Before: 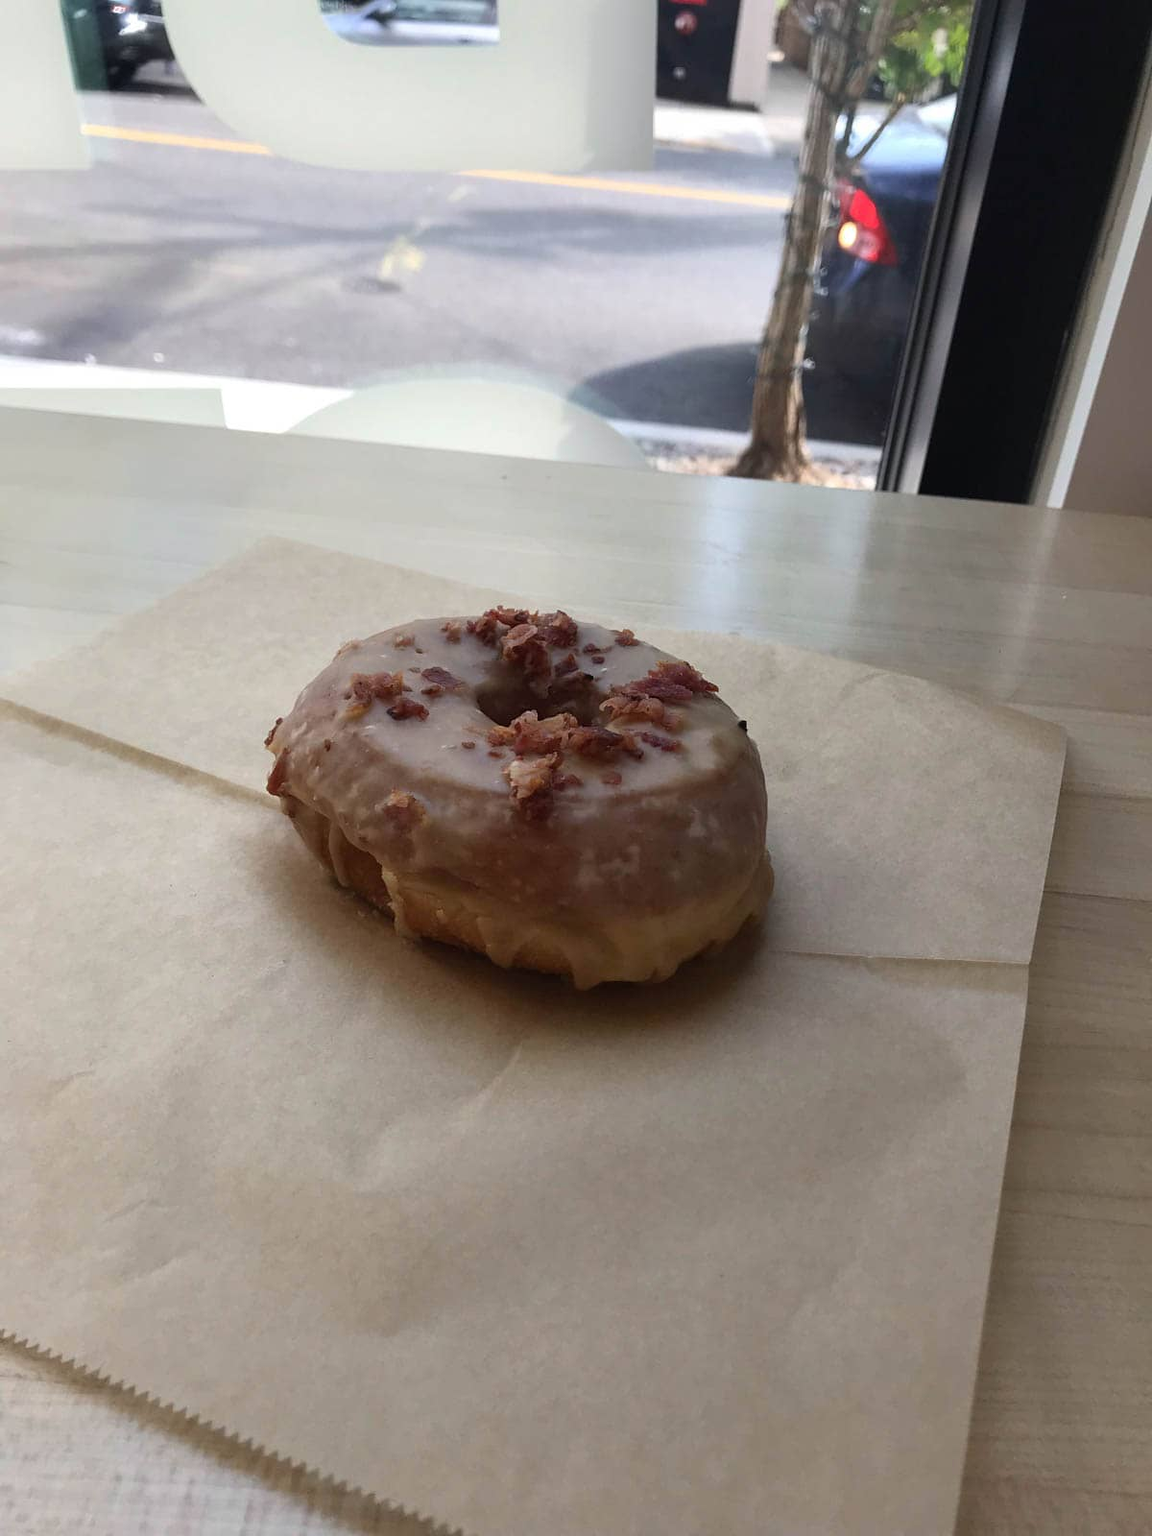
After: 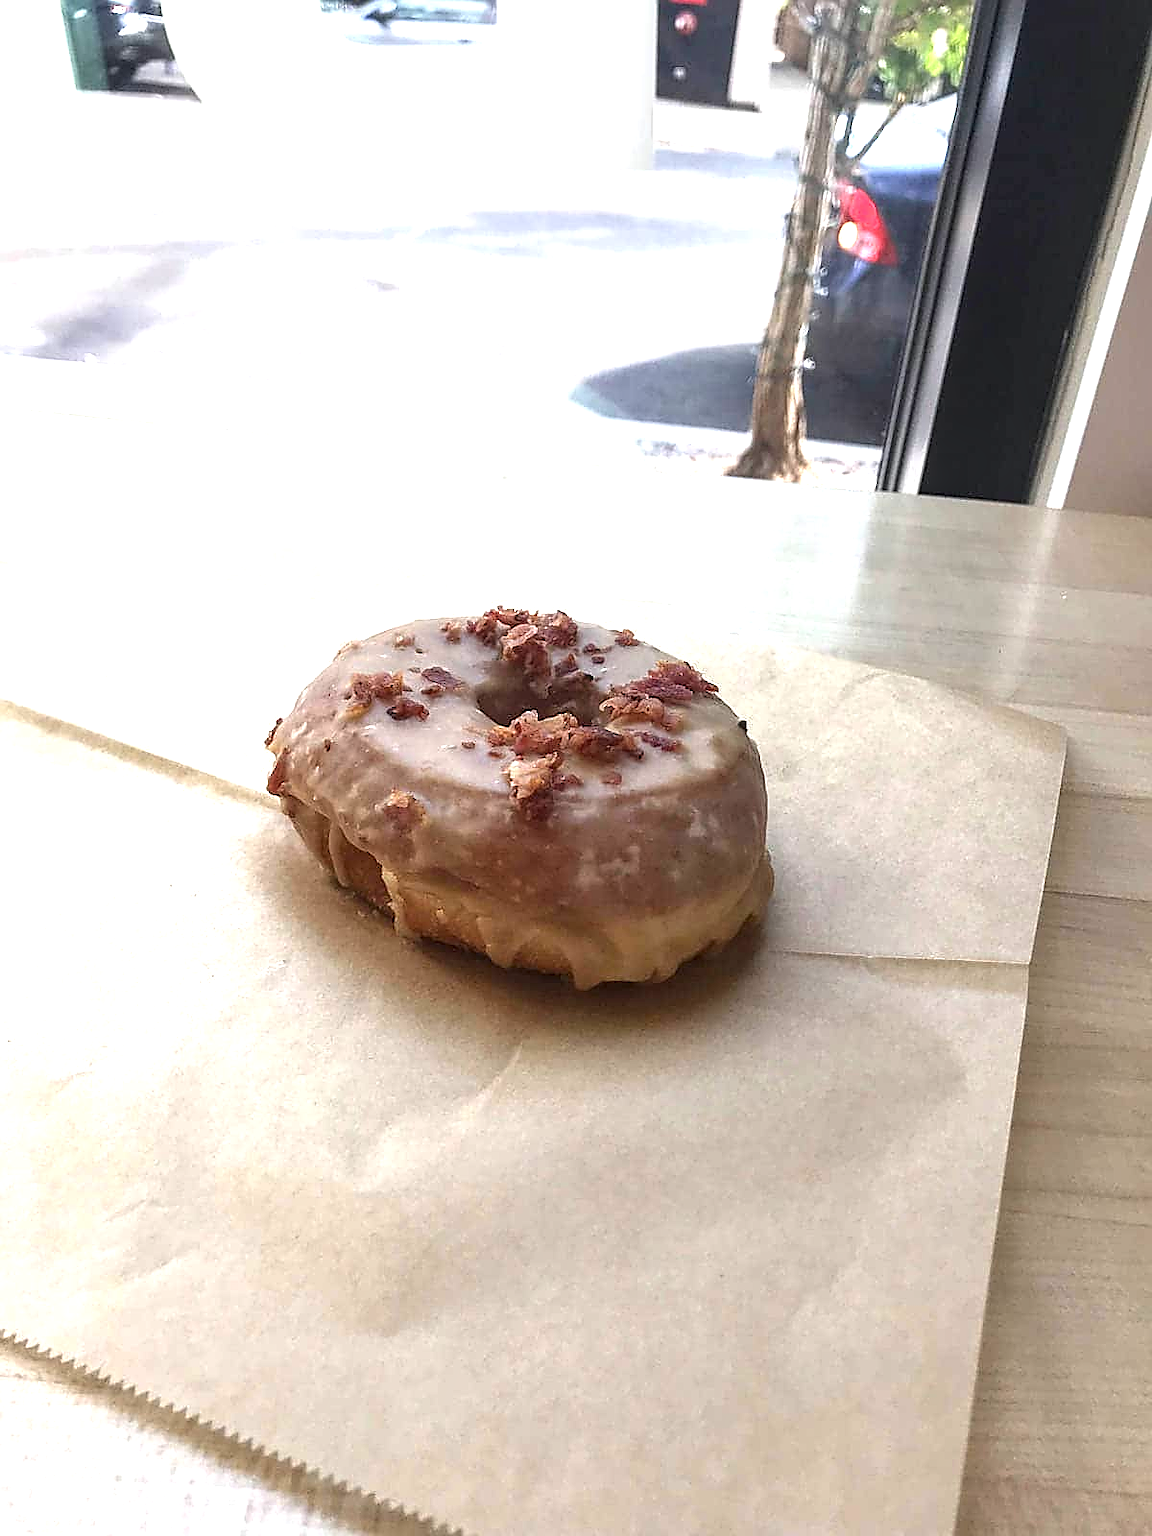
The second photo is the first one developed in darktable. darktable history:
sharpen: radius 1.389, amount 1.253, threshold 0.721
exposure: exposure 1.272 EV, compensate highlight preservation false
local contrast: on, module defaults
